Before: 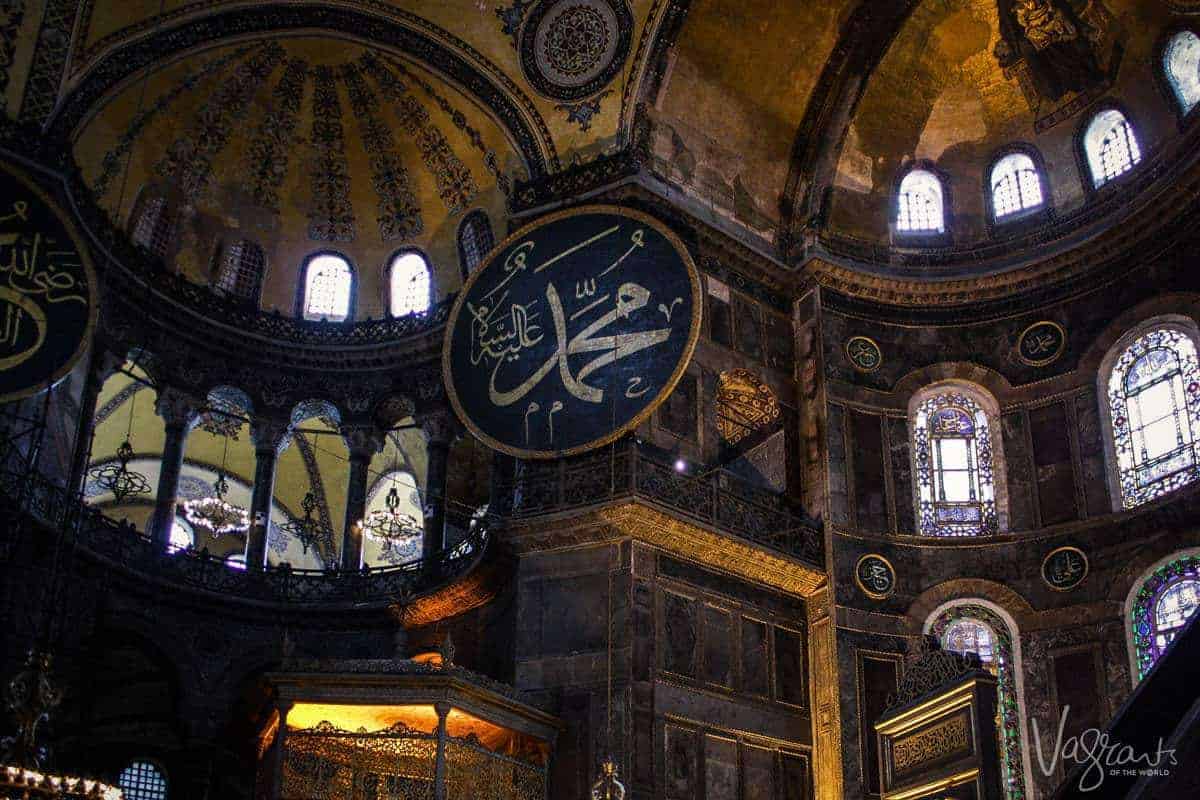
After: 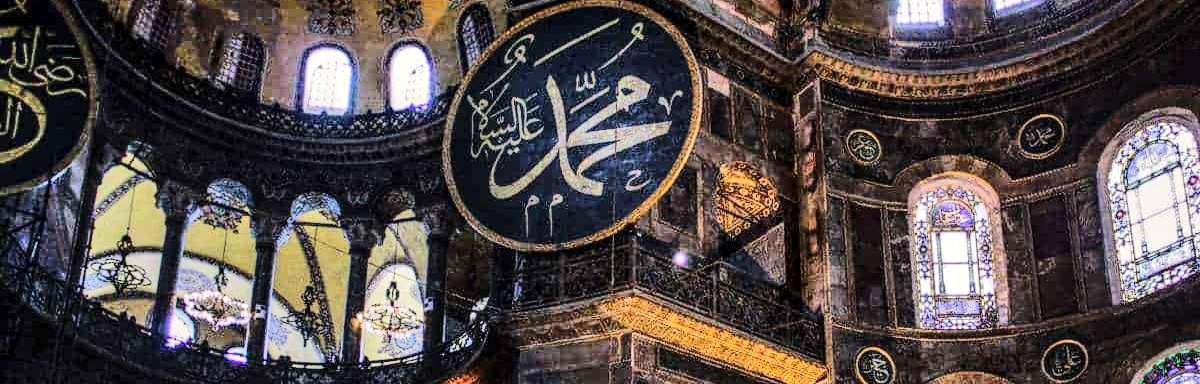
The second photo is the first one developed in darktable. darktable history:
tone equalizer: -7 EV 0.143 EV, -6 EV 0.573 EV, -5 EV 1.18 EV, -4 EV 1.31 EV, -3 EV 1.18 EV, -2 EV 0.6 EV, -1 EV 0.146 EV, edges refinement/feathering 500, mask exposure compensation -1.57 EV, preserve details no
crop and rotate: top 25.984%, bottom 25.953%
local contrast: detail 130%
shadows and highlights: shadows 52.8, soften with gaussian
